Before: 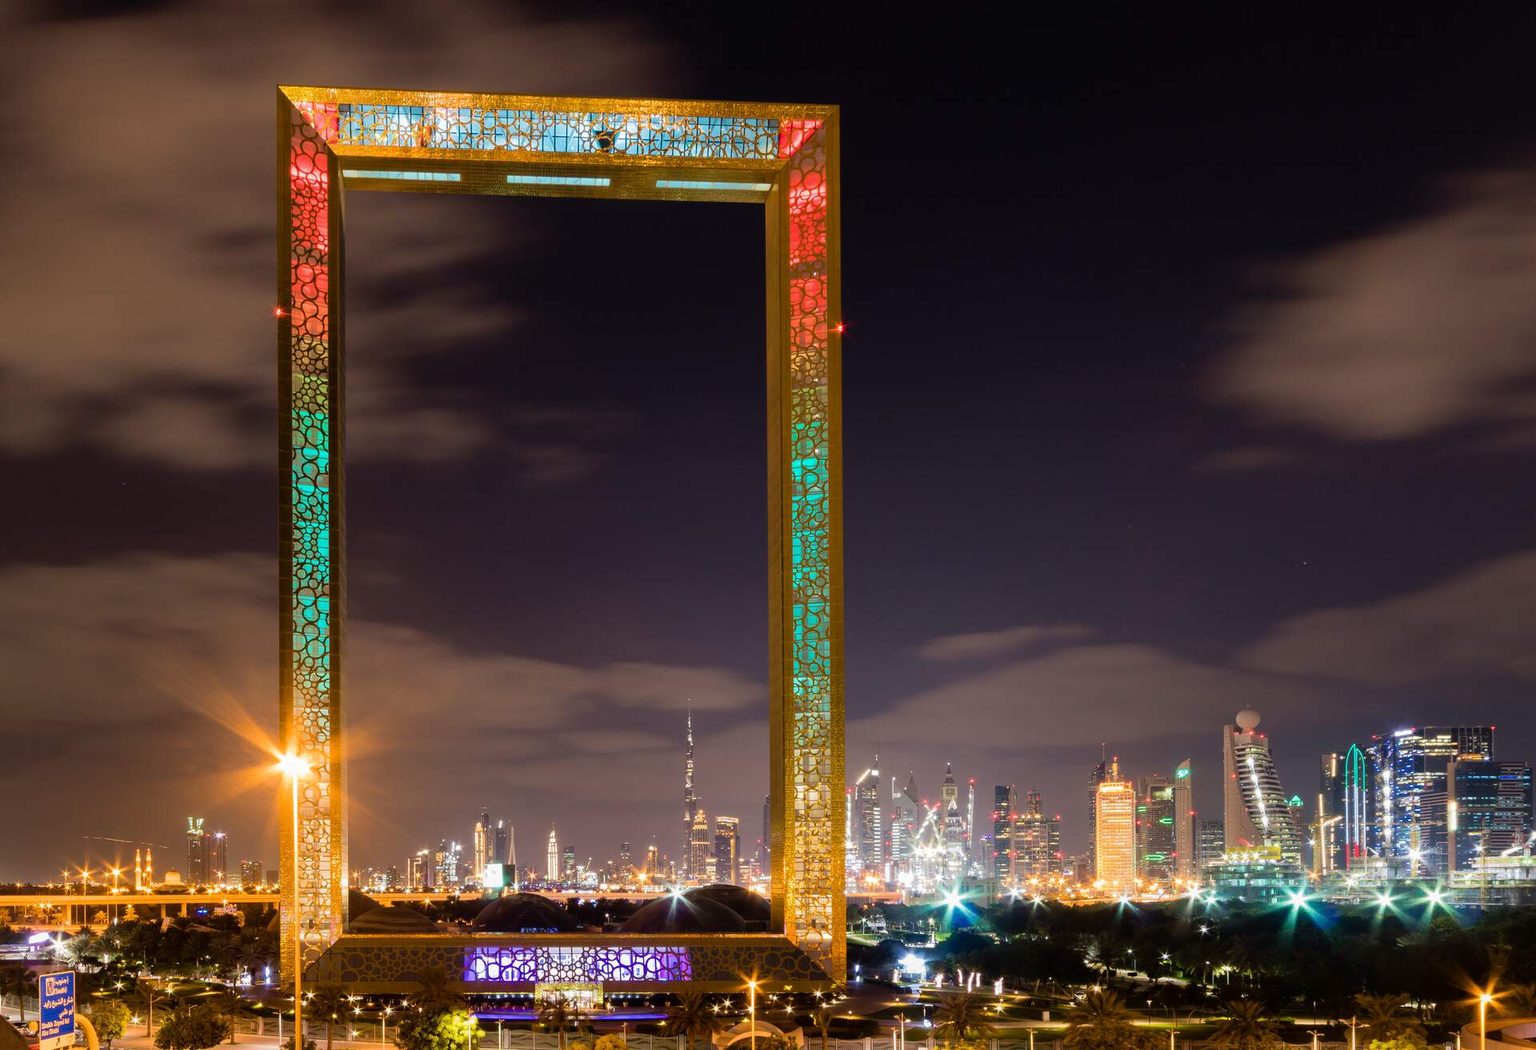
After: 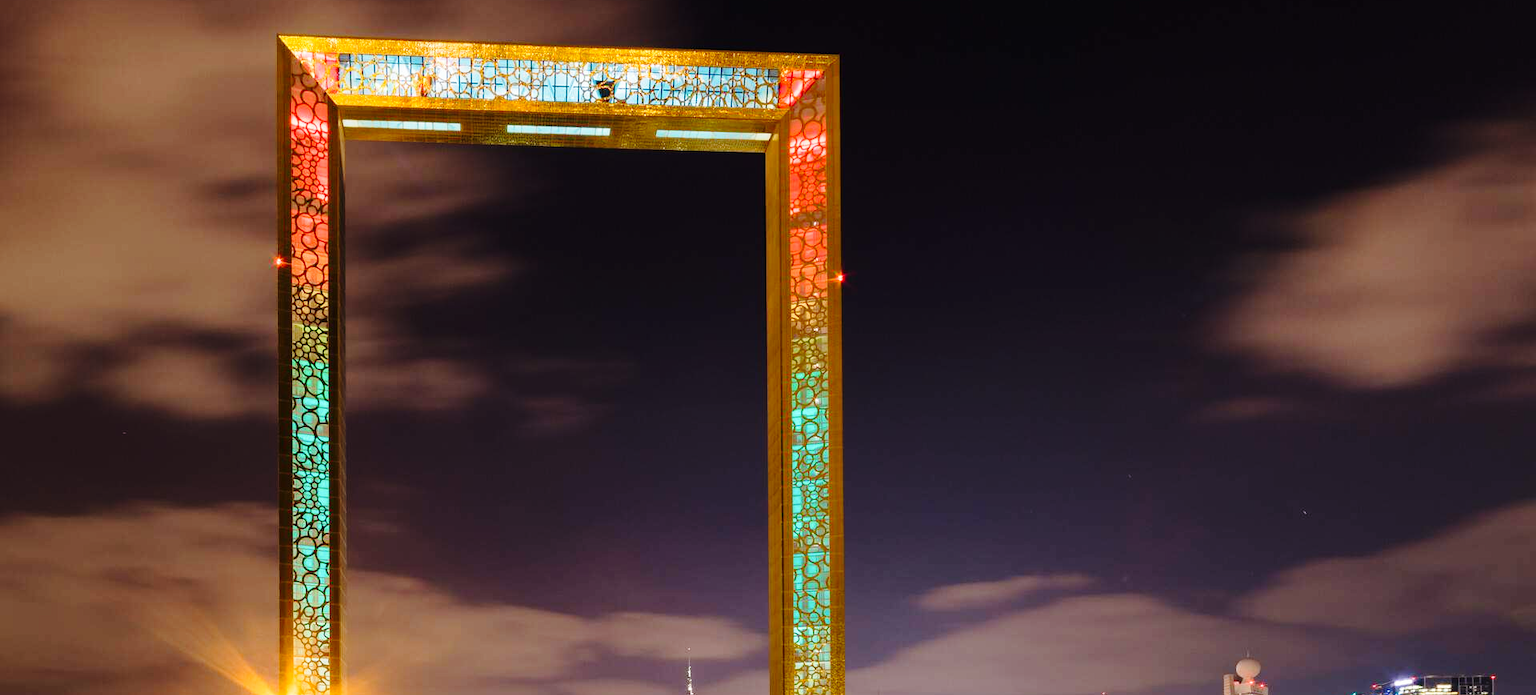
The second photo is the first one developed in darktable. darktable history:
crop and rotate: top 4.915%, bottom 28.845%
exposure: exposure -0.069 EV, compensate exposure bias true, compensate highlight preservation false
base curve: curves: ch0 [(0, 0) (0.028, 0.03) (0.121, 0.232) (0.46, 0.748) (0.859, 0.968) (1, 1)], preserve colors none
